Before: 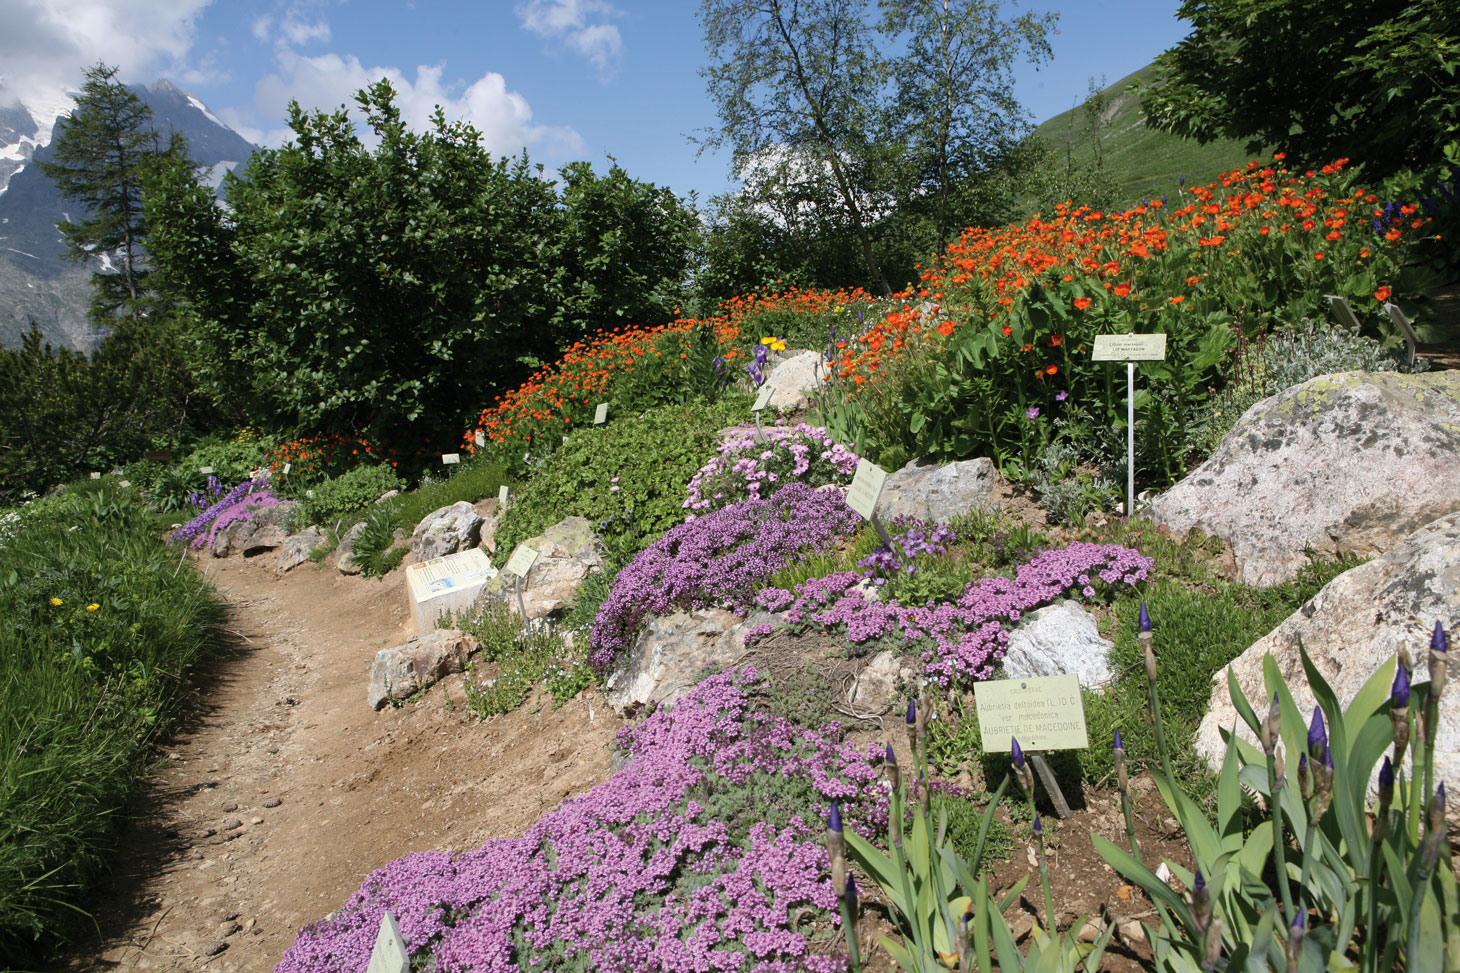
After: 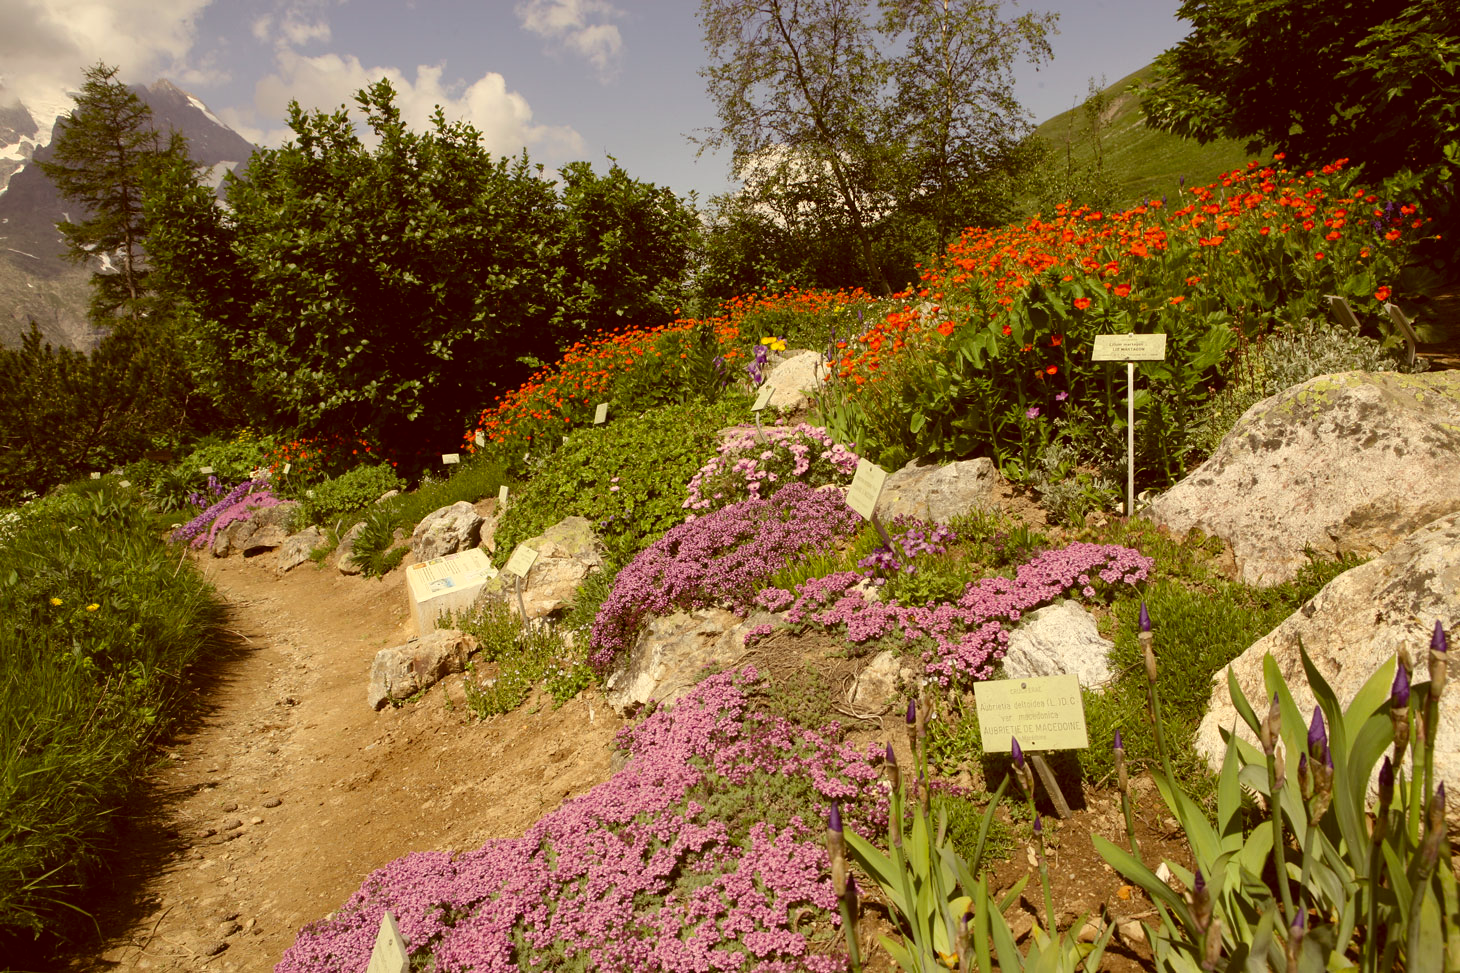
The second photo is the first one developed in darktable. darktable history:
color correction: highlights a* 0.993, highlights b* 23.97, shadows a* 15.82, shadows b* 24.6
